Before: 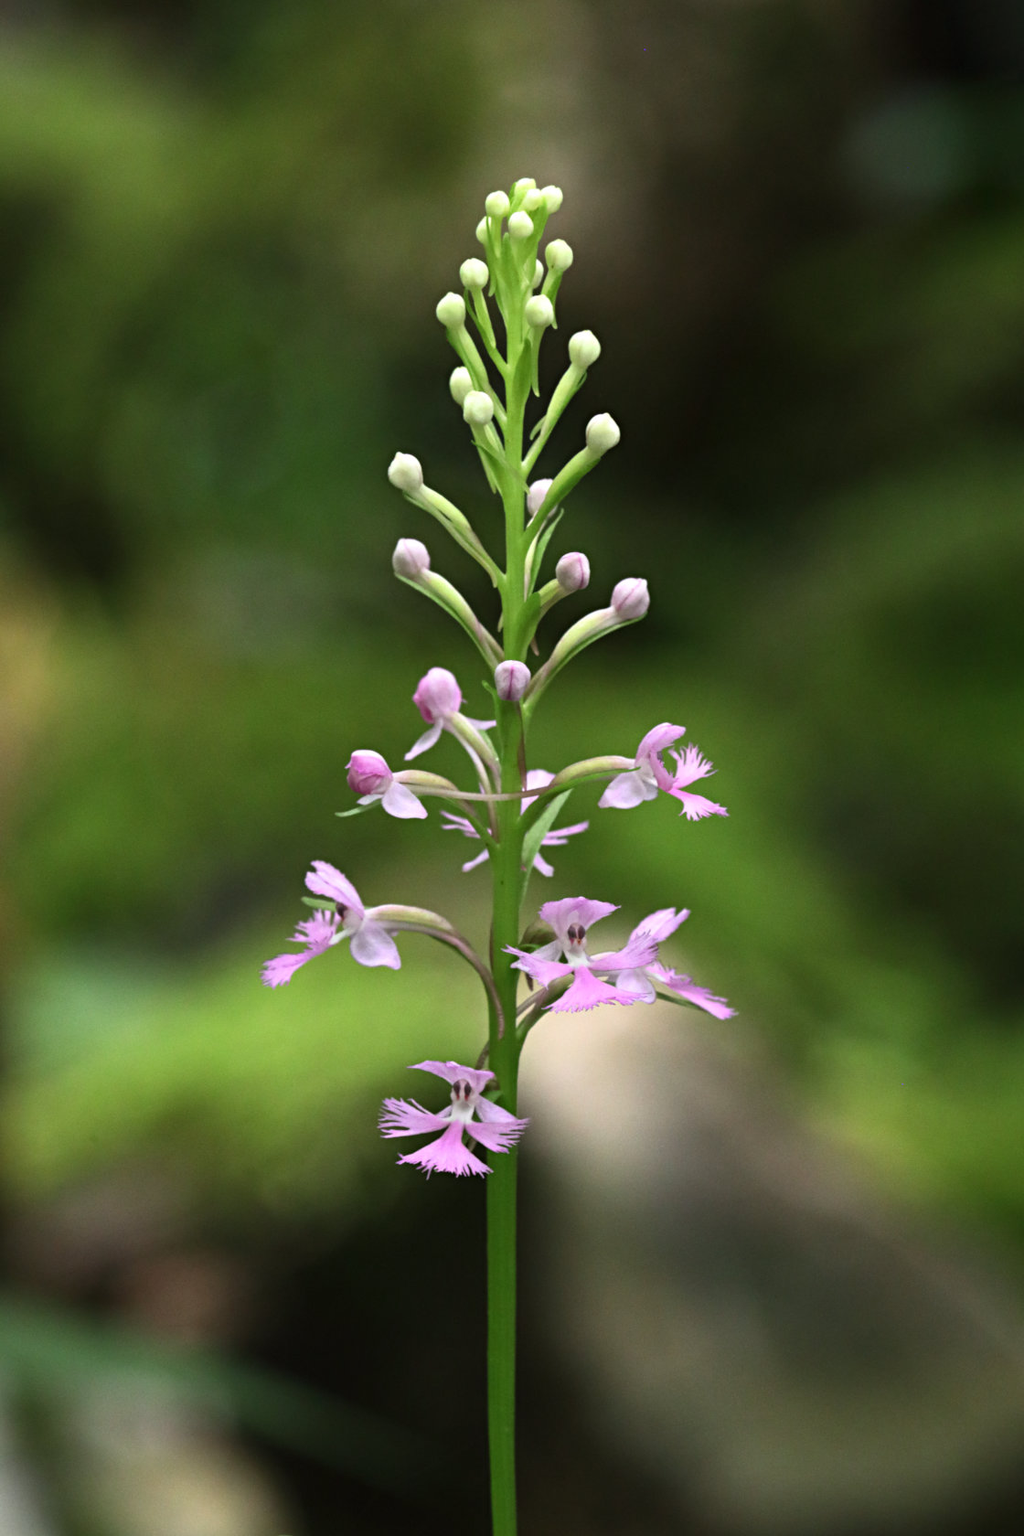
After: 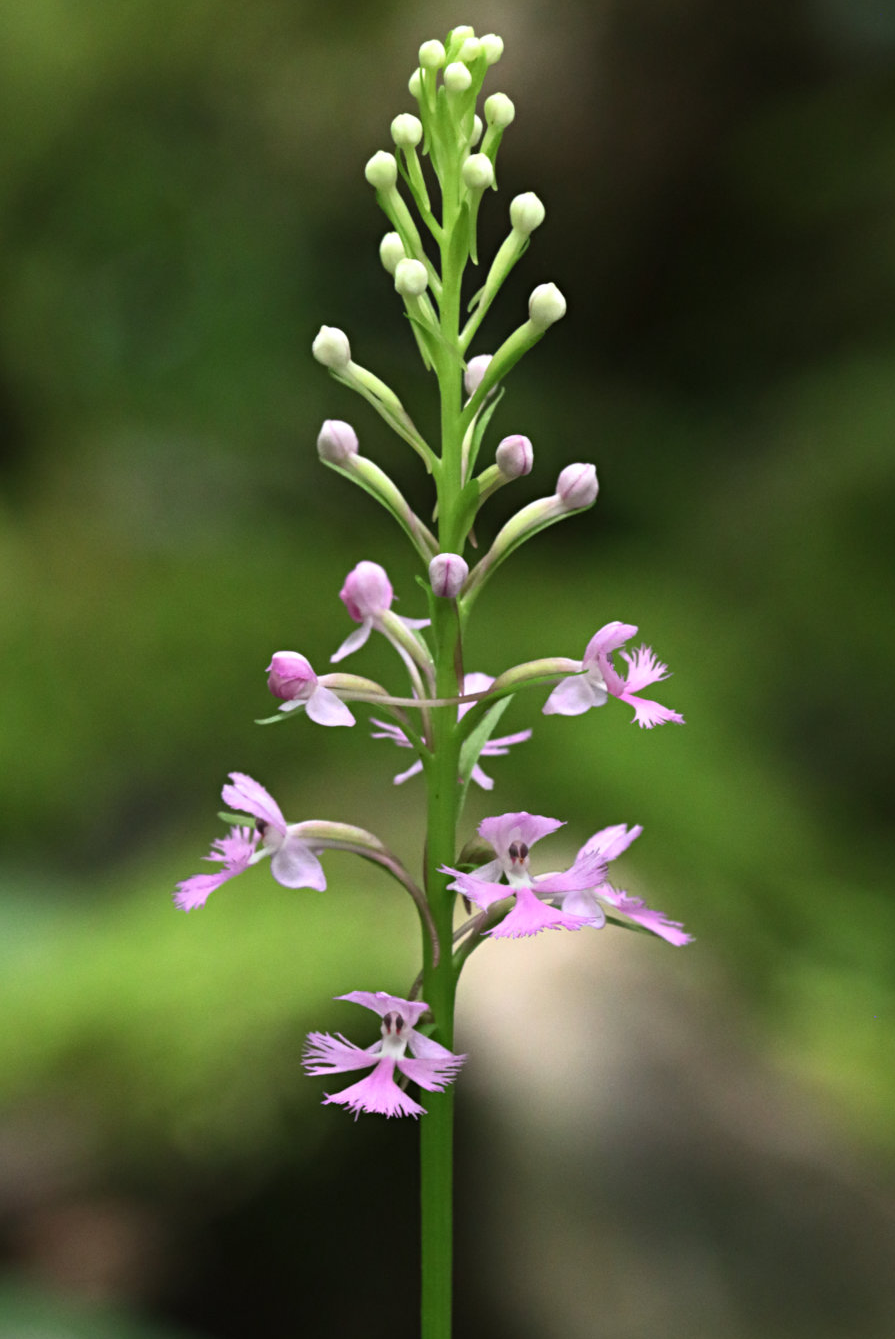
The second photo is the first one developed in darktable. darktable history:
crop and rotate: left 10.036%, top 10.077%, right 10.05%, bottom 10.2%
